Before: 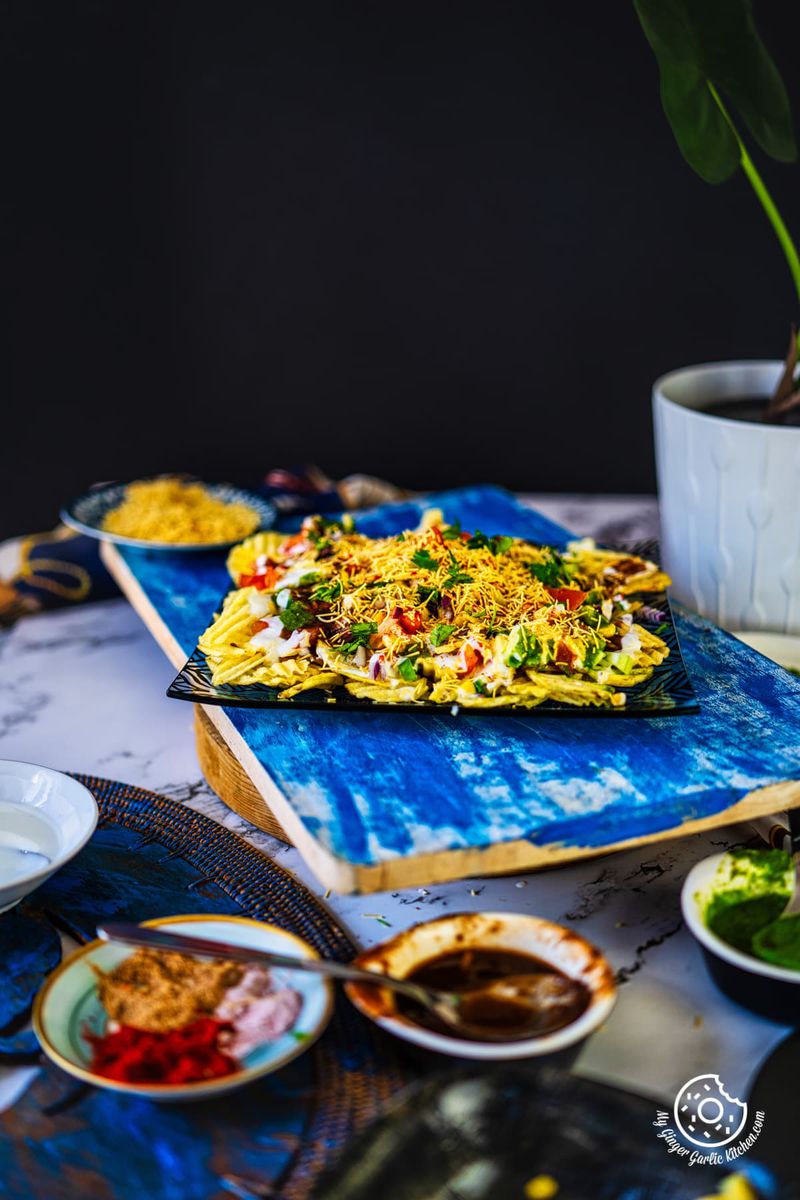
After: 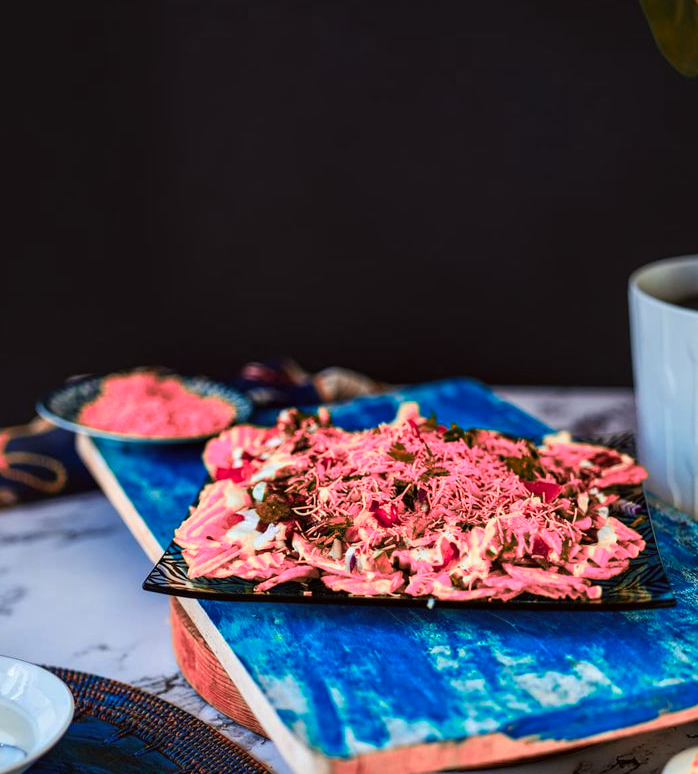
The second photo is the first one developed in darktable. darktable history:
crop: left 3.015%, top 8.969%, right 9.647%, bottom 26.457%
color zones: curves: ch2 [(0, 0.488) (0.143, 0.417) (0.286, 0.212) (0.429, 0.179) (0.571, 0.154) (0.714, 0.415) (0.857, 0.495) (1, 0.488)]
color correction: highlights a* -2.73, highlights b* -2.09, shadows a* 2.41, shadows b* 2.73
